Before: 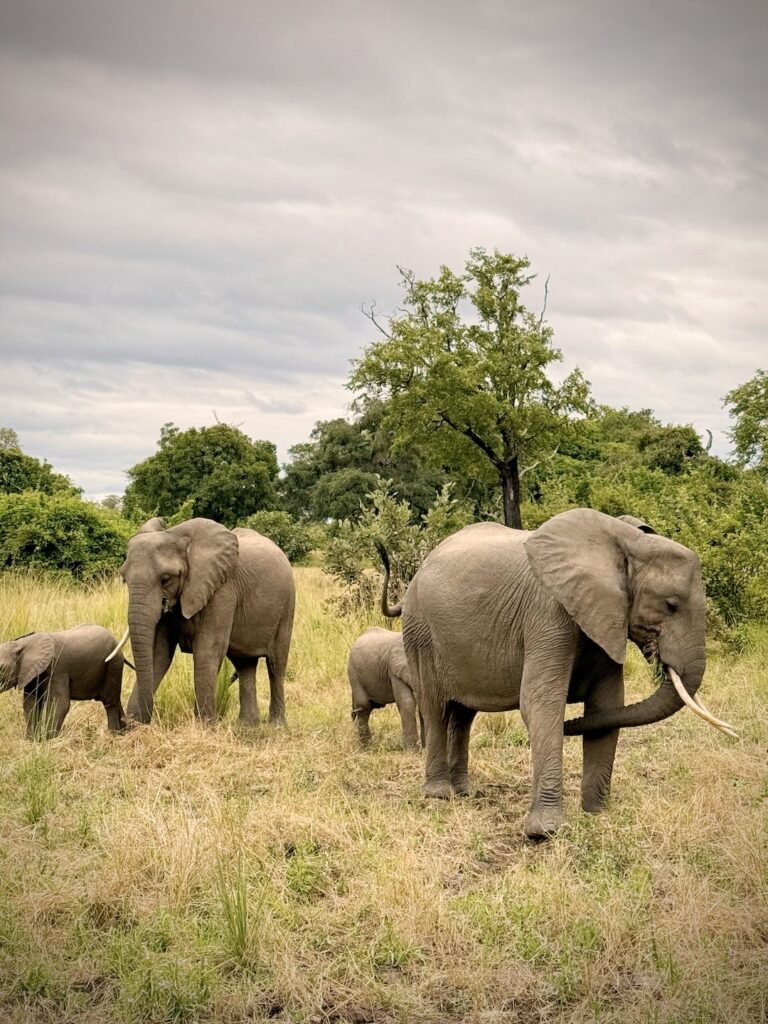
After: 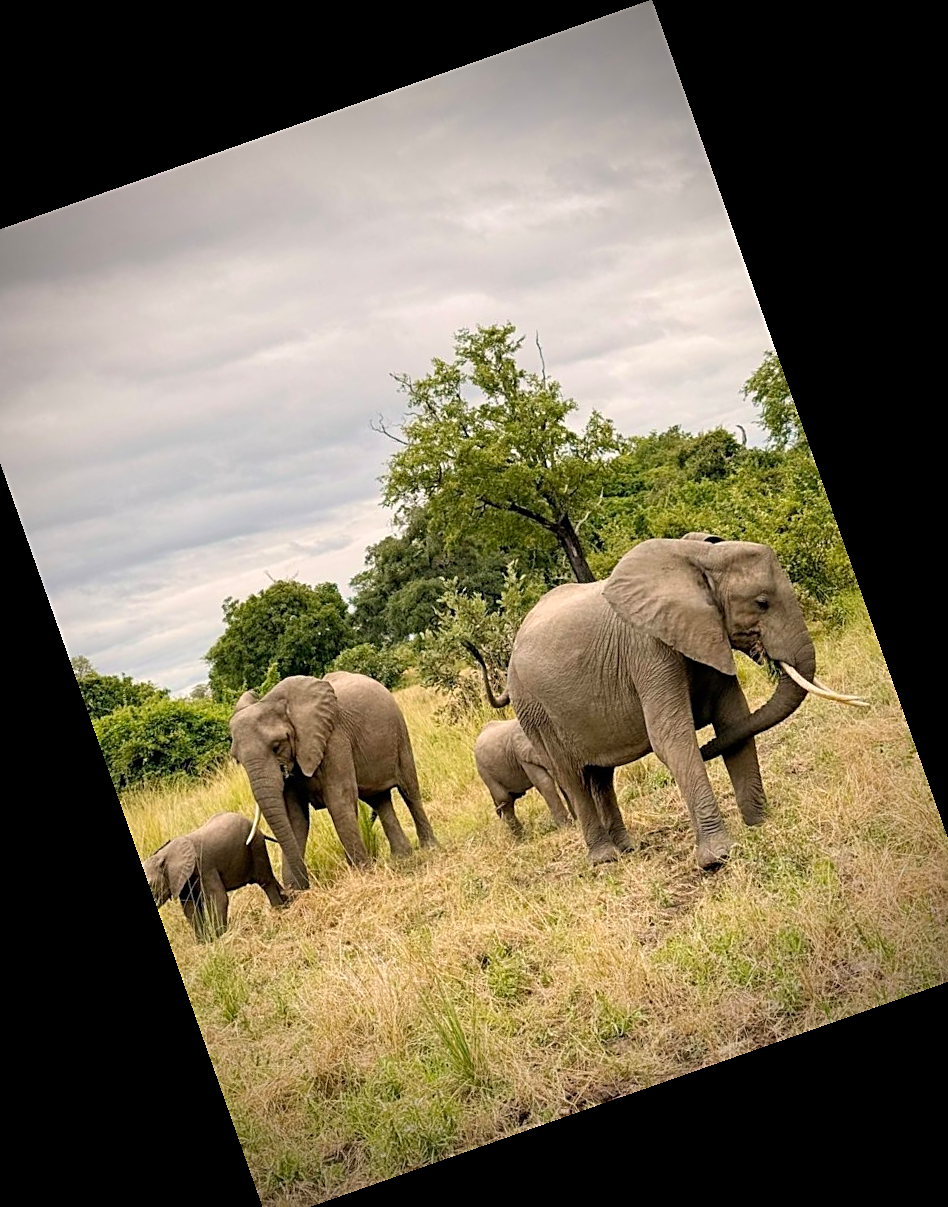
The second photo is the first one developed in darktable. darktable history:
sharpen: on, module defaults
white balance: red 1, blue 1
crop and rotate: angle 19.43°, left 6.812%, right 4.125%, bottom 1.087%
